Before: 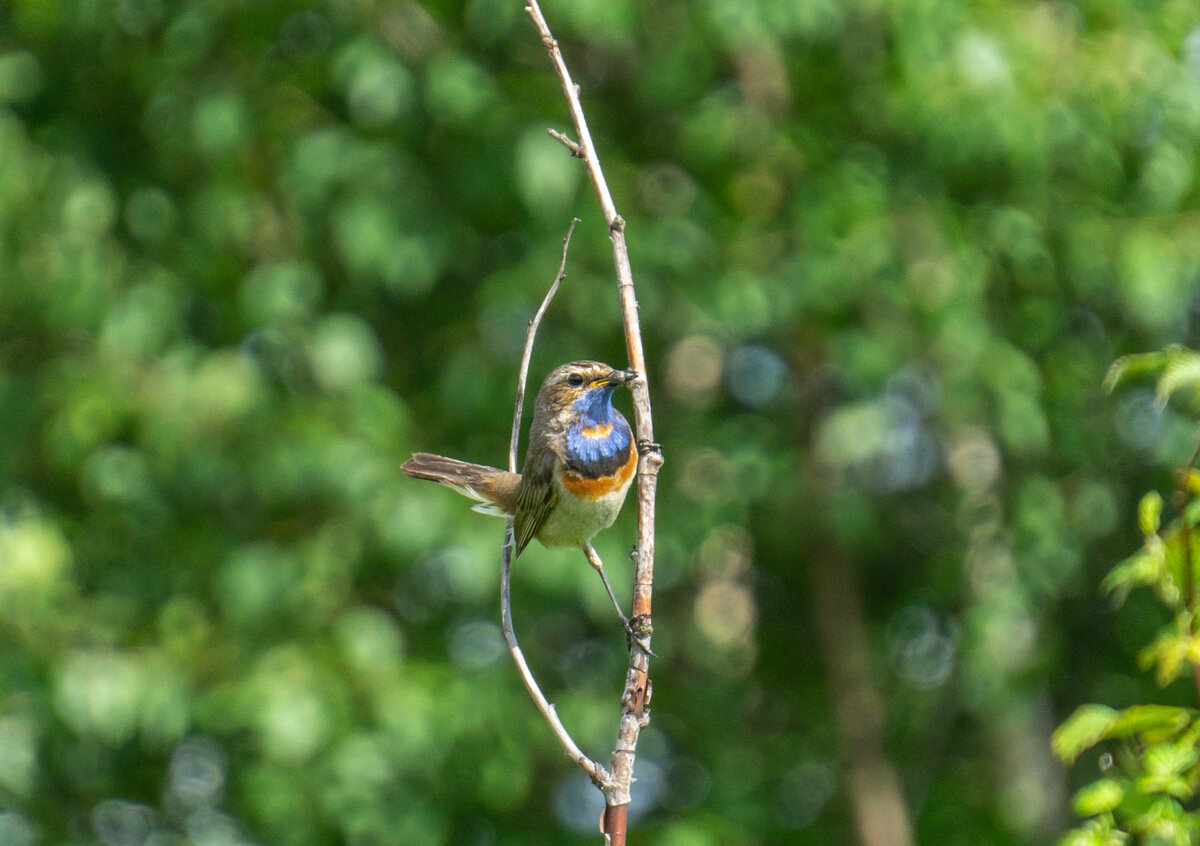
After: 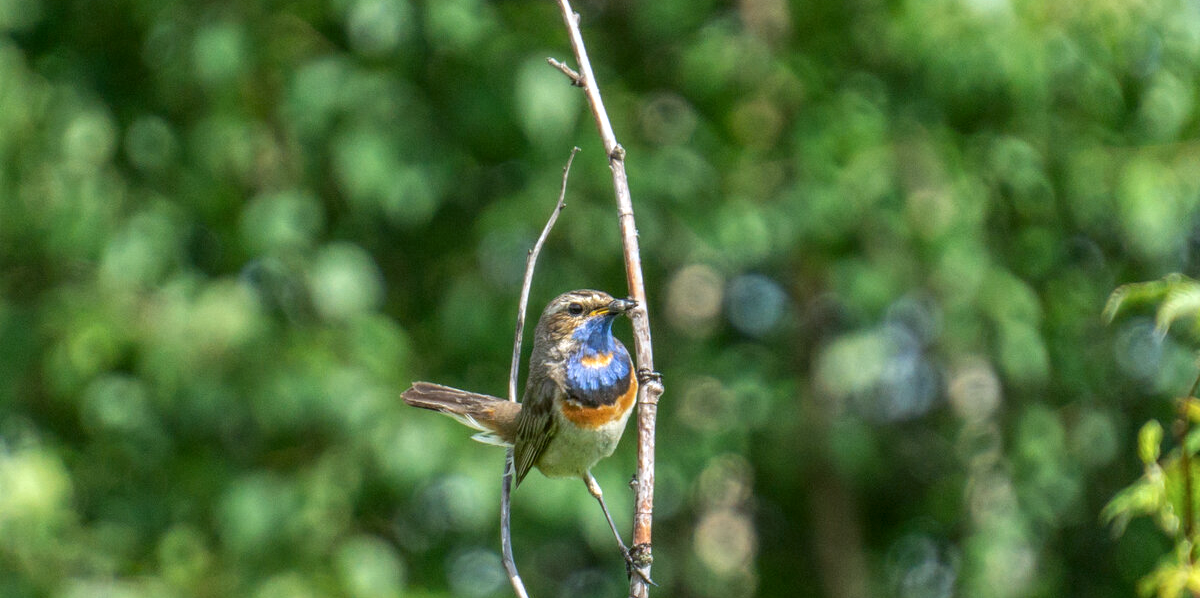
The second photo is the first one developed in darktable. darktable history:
local contrast: on, module defaults
color correction: highlights a* -0.134, highlights b* -5.57, shadows a* -0.138, shadows b* -0.082
crop and rotate: top 8.504%, bottom 20.745%
